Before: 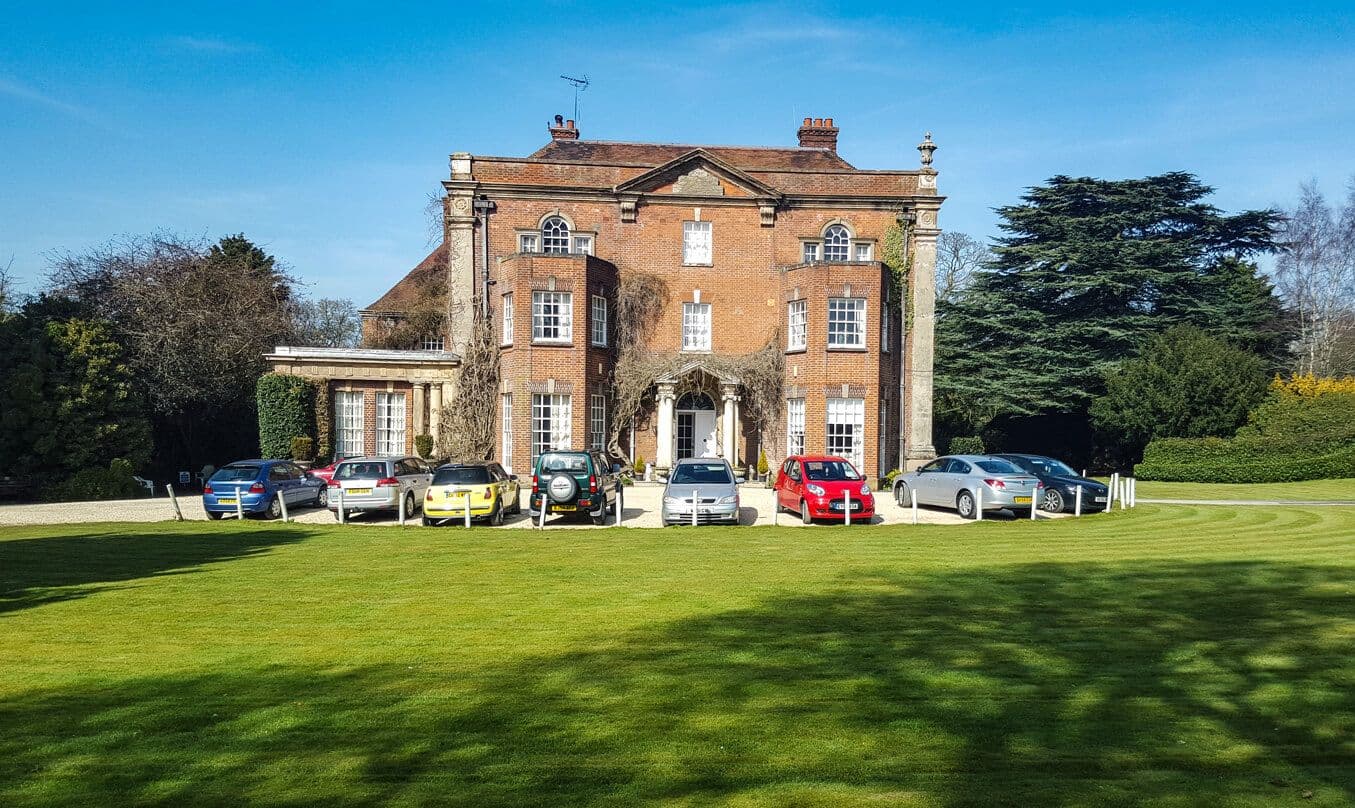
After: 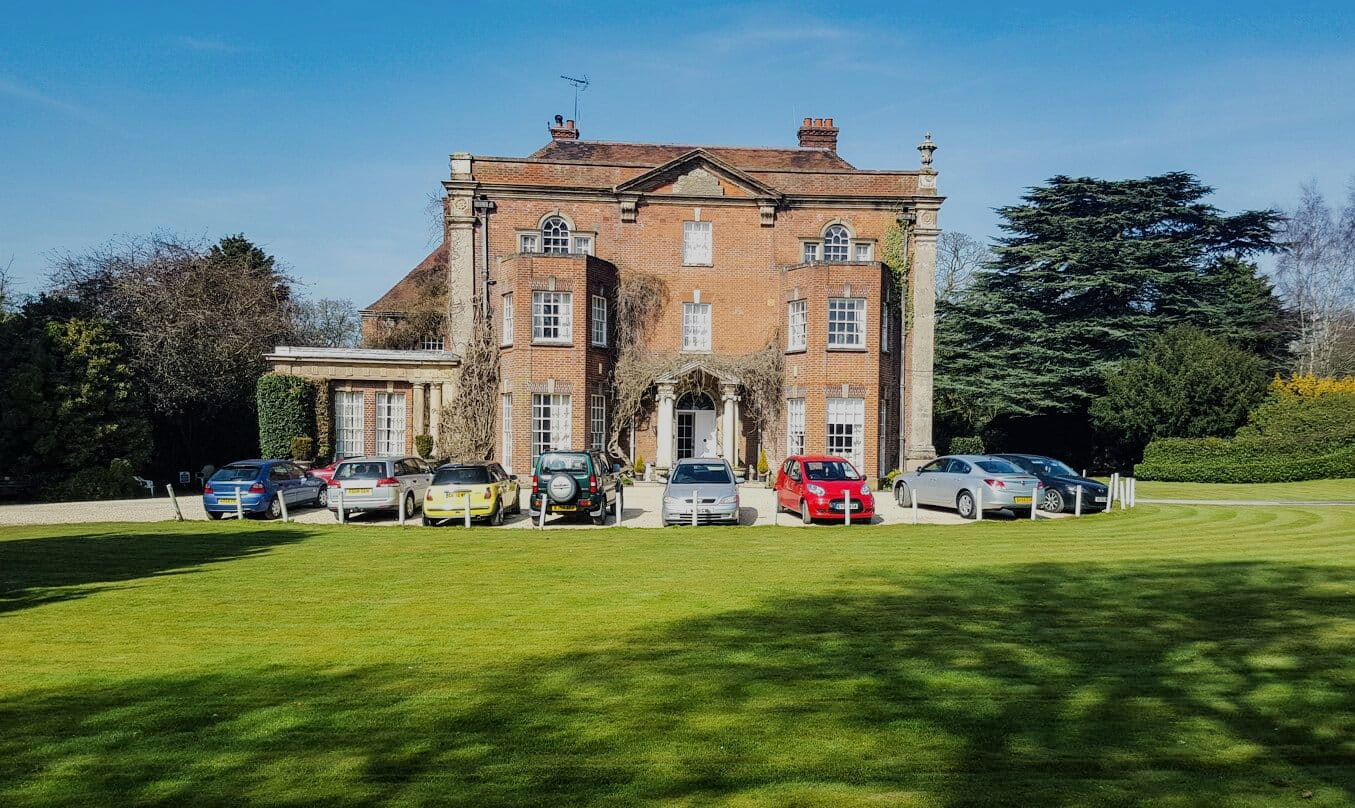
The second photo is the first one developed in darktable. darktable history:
filmic rgb: black relative exposure -7.65 EV, white relative exposure 4.56 EV, hardness 3.61, iterations of high-quality reconstruction 0, contrast in shadows safe
